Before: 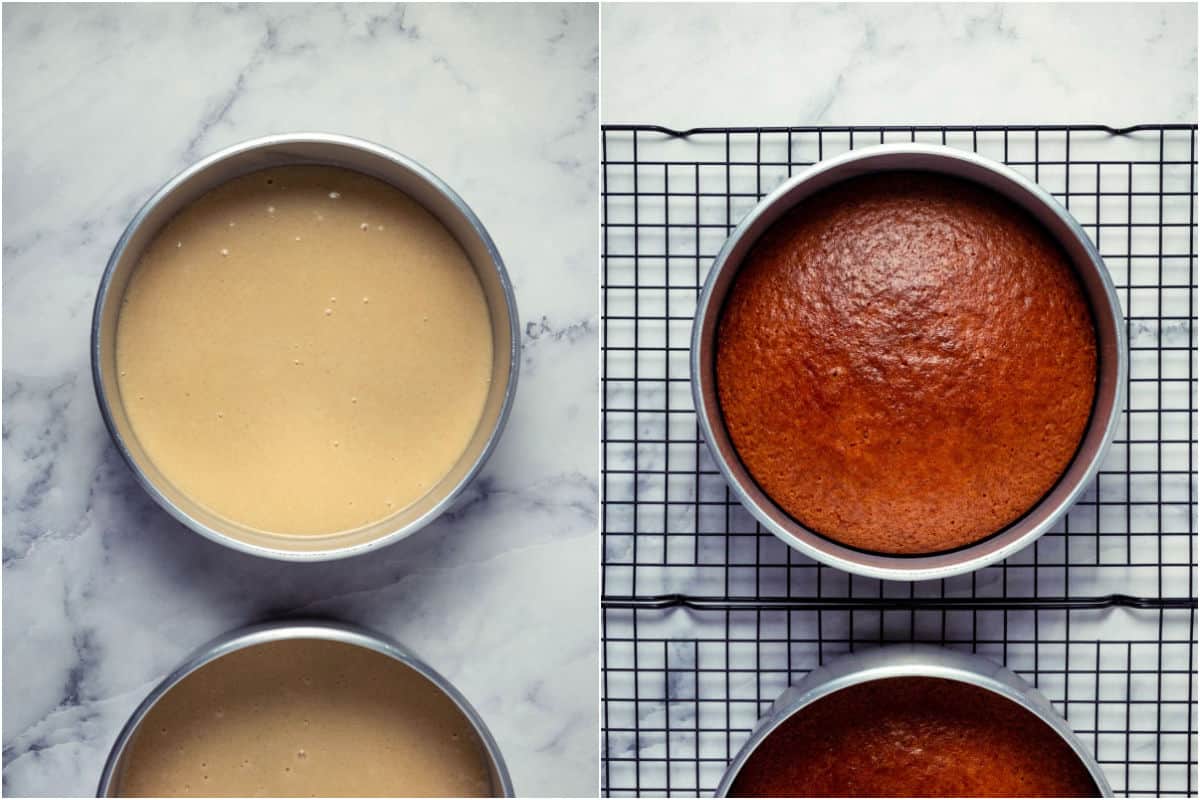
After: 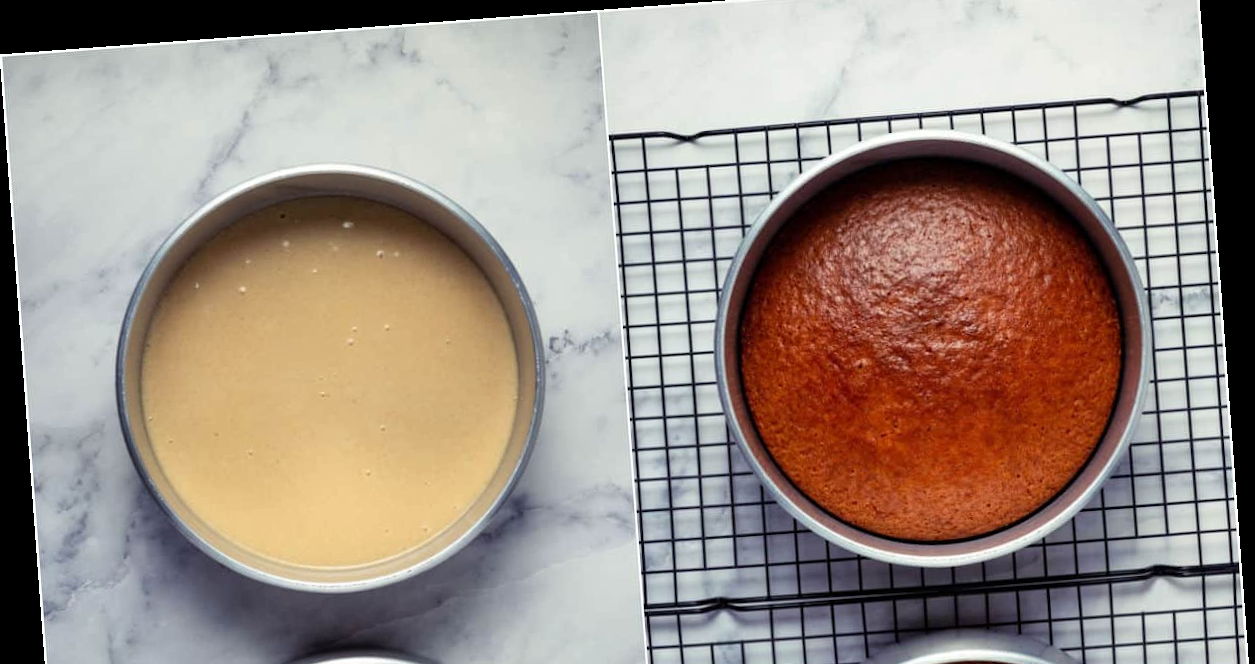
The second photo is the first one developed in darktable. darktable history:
rotate and perspective: rotation -4.25°, automatic cropping off
crop: top 3.857%, bottom 21.132%
